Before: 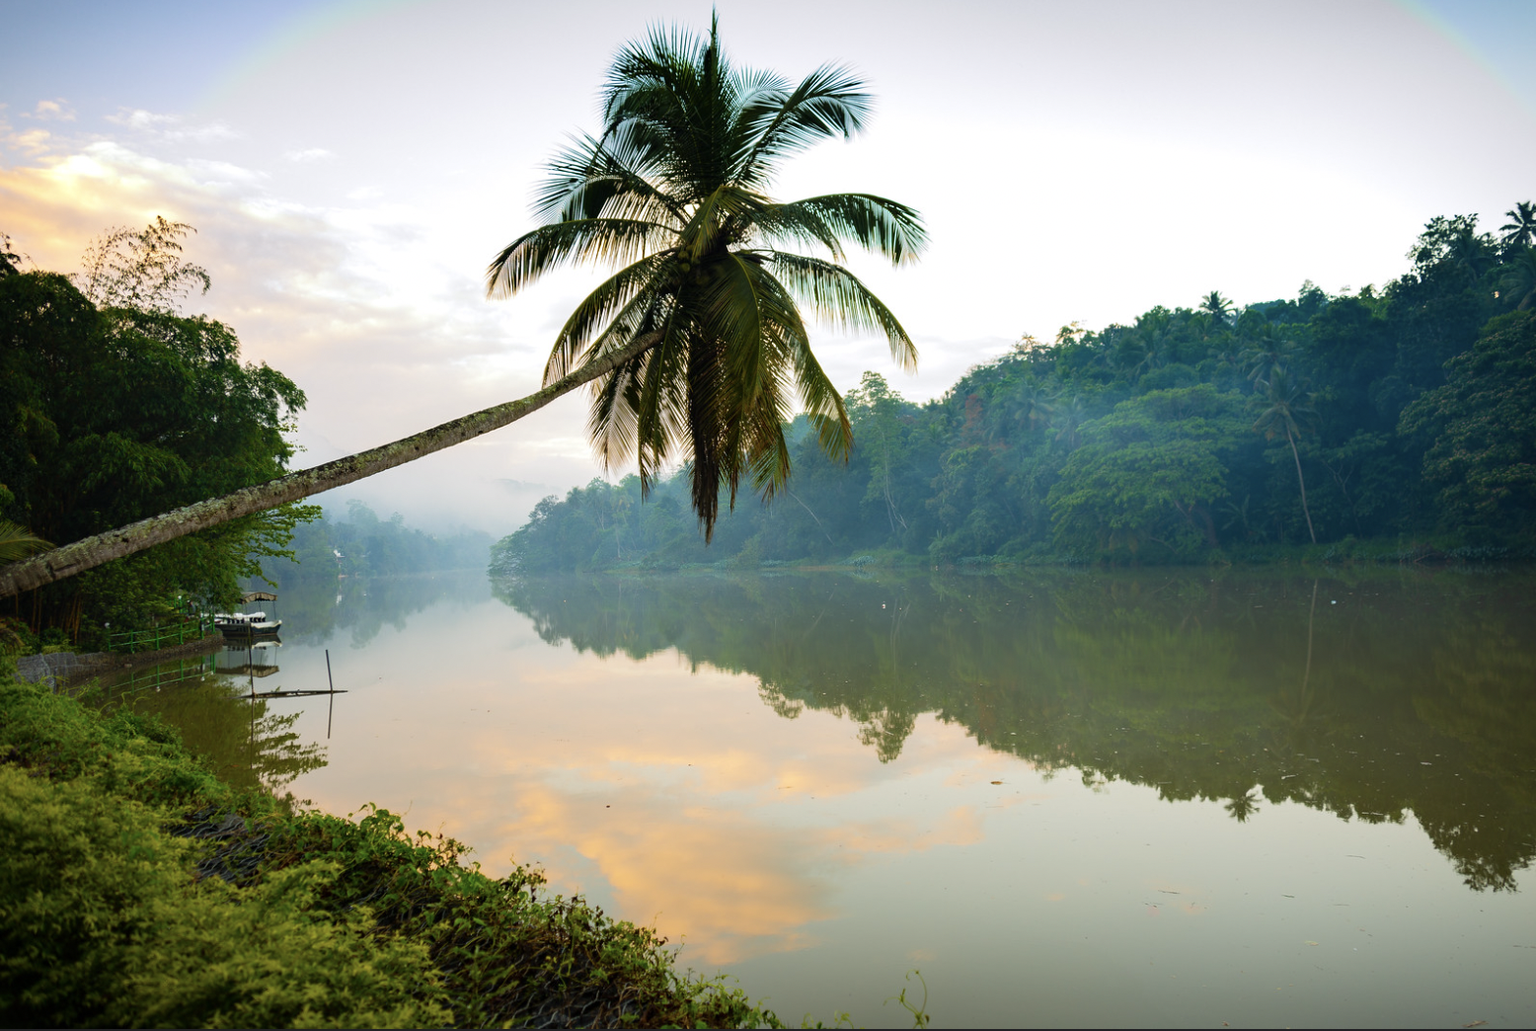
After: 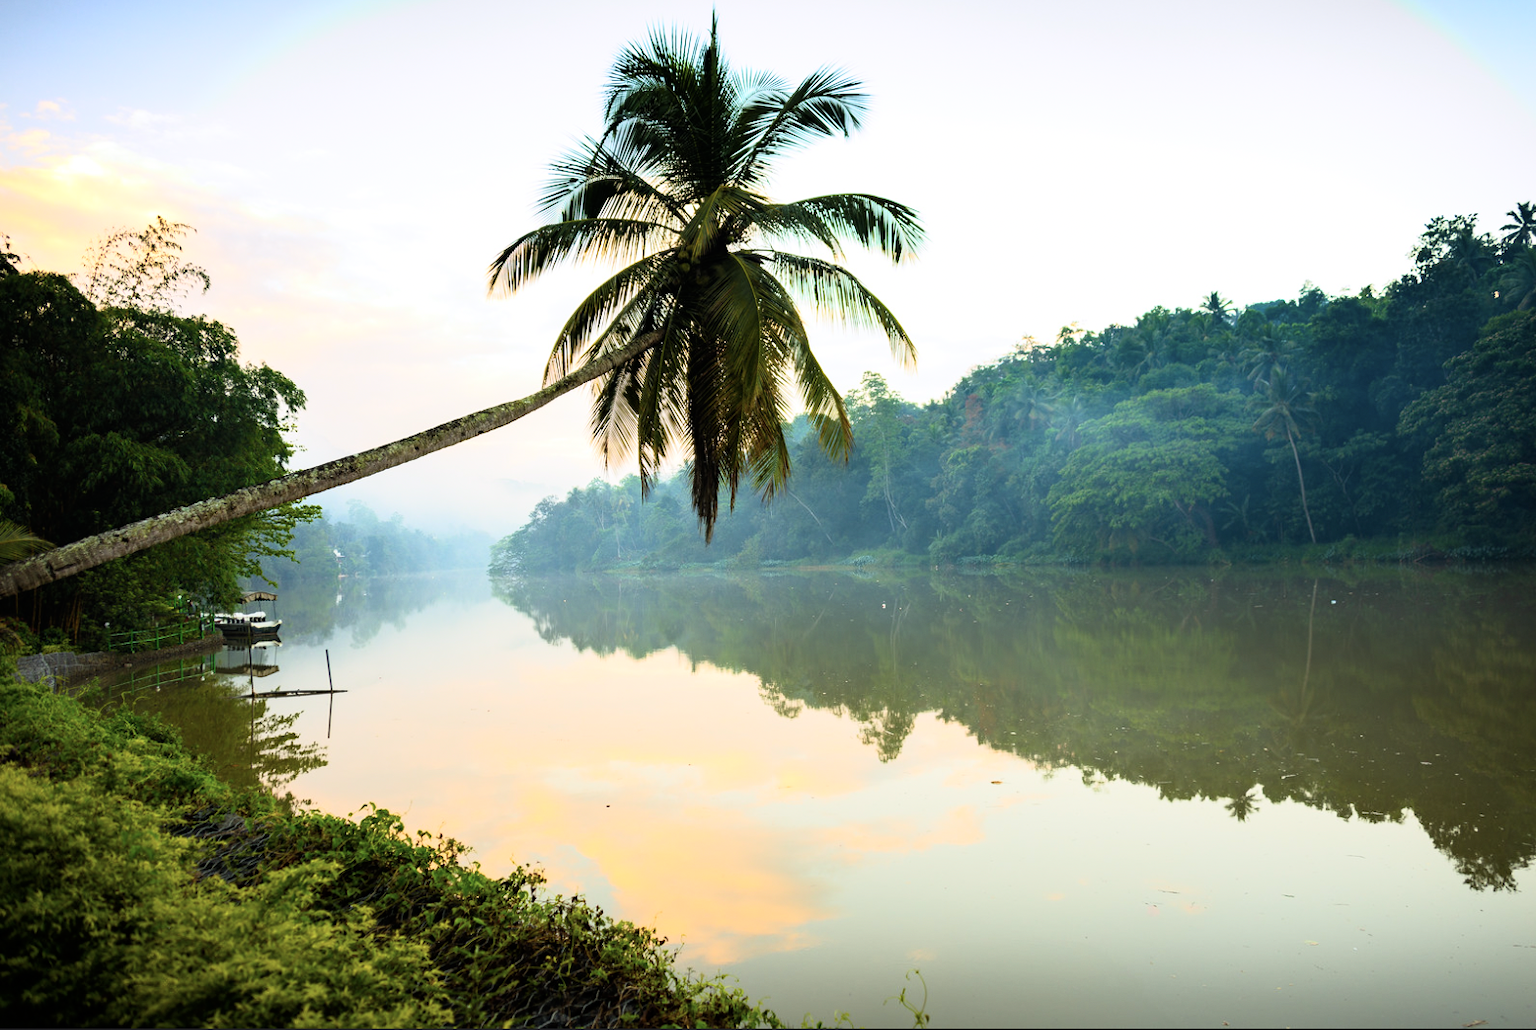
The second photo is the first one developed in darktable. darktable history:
base curve: curves: ch0 [(0, 0) (0.005, 0.002) (0.193, 0.295) (0.399, 0.664) (0.75, 0.928) (1, 1)]
tone equalizer: on, module defaults
